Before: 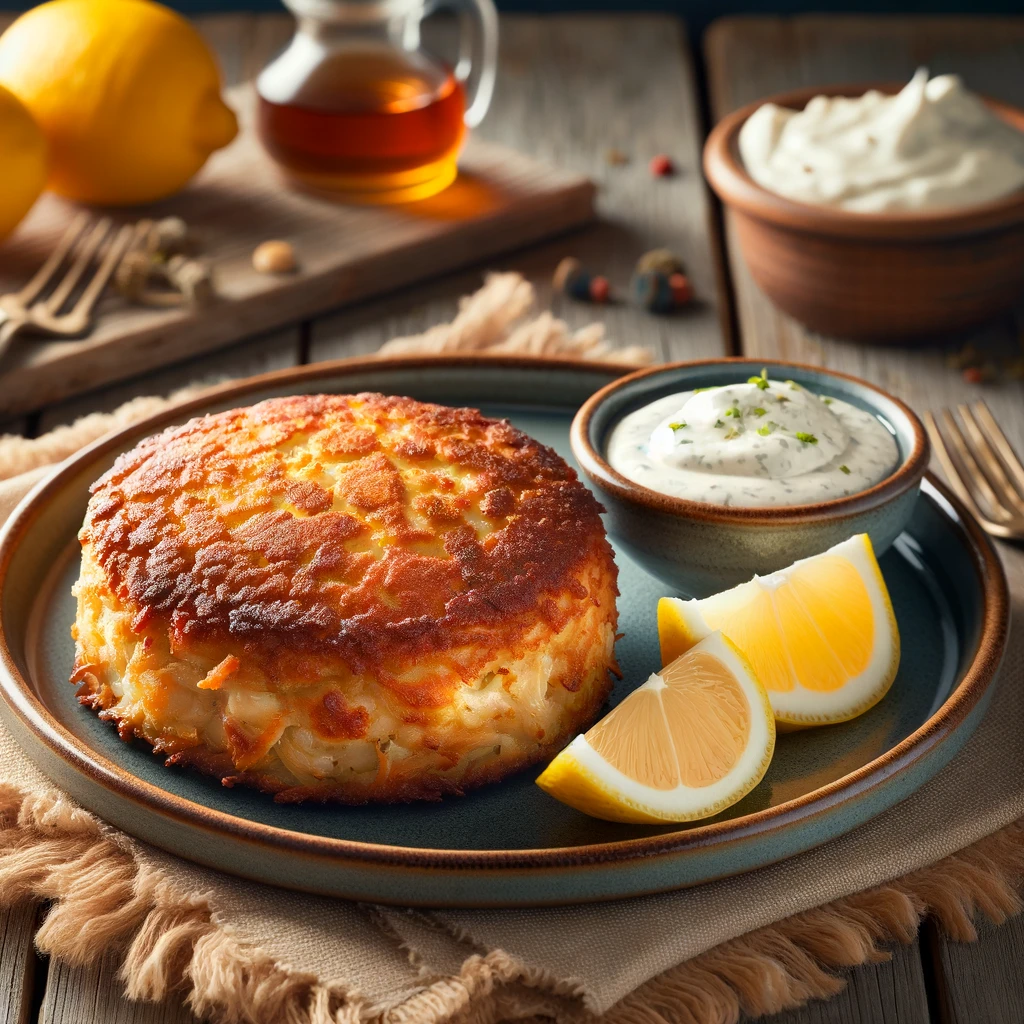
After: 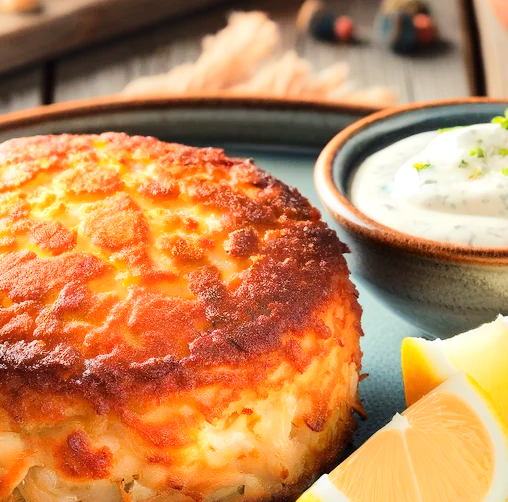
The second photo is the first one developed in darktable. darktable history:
tone equalizer: -7 EV 0.153 EV, -6 EV 0.567 EV, -5 EV 1.16 EV, -4 EV 1.32 EV, -3 EV 1.14 EV, -2 EV 0.6 EV, -1 EV 0.147 EV, edges refinement/feathering 500, mask exposure compensation -1.57 EV, preserve details no
crop: left 25.063%, top 25.485%, right 25.232%, bottom 25.455%
